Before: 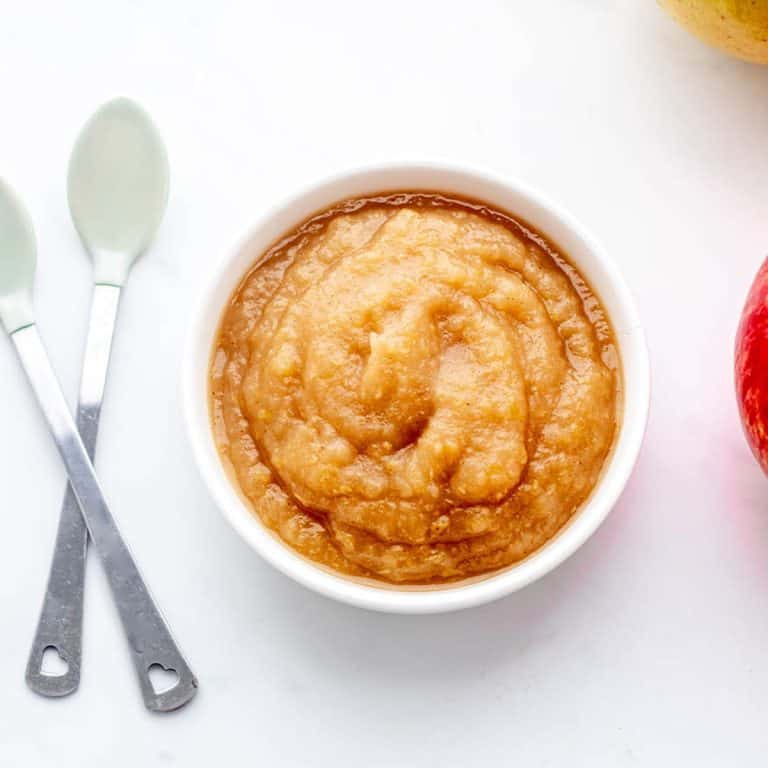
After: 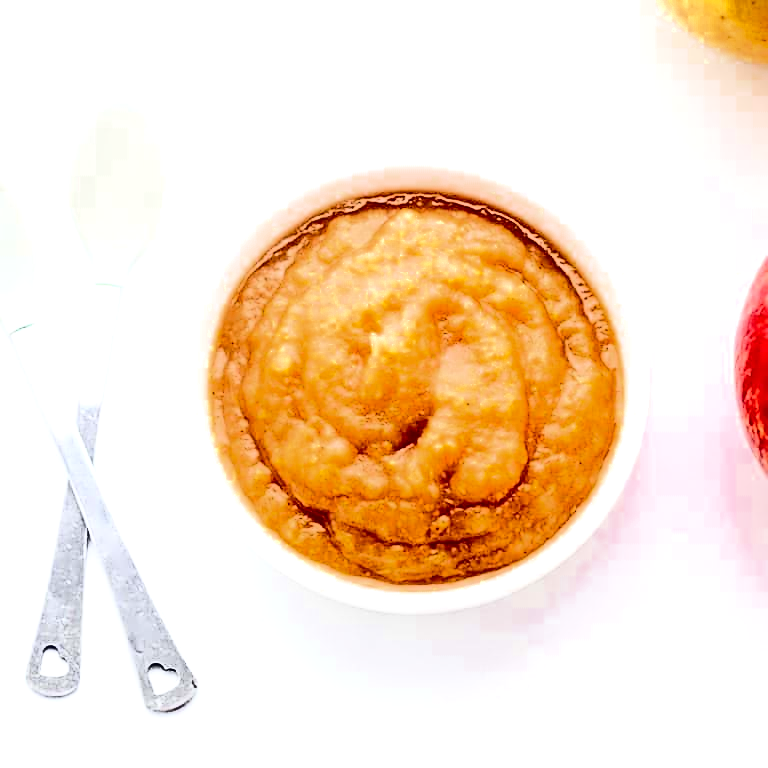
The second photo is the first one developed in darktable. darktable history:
contrast brightness saturation: contrast 0.511, saturation -0.084
exposure: black level correction 0, exposure 0.702 EV, compensate exposure bias true, compensate highlight preservation false
sharpen: on, module defaults
color zones: curves: ch0 [(0.11, 0.396) (0.195, 0.36) (0.25, 0.5) (0.303, 0.412) (0.357, 0.544) (0.75, 0.5) (0.967, 0.328)]; ch1 [(0, 0.468) (0.112, 0.512) (0.202, 0.6) (0.25, 0.5) (0.307, 0.352) (0.357, 0.544) (0.75, 0.5) (0.963, 0.524)]
